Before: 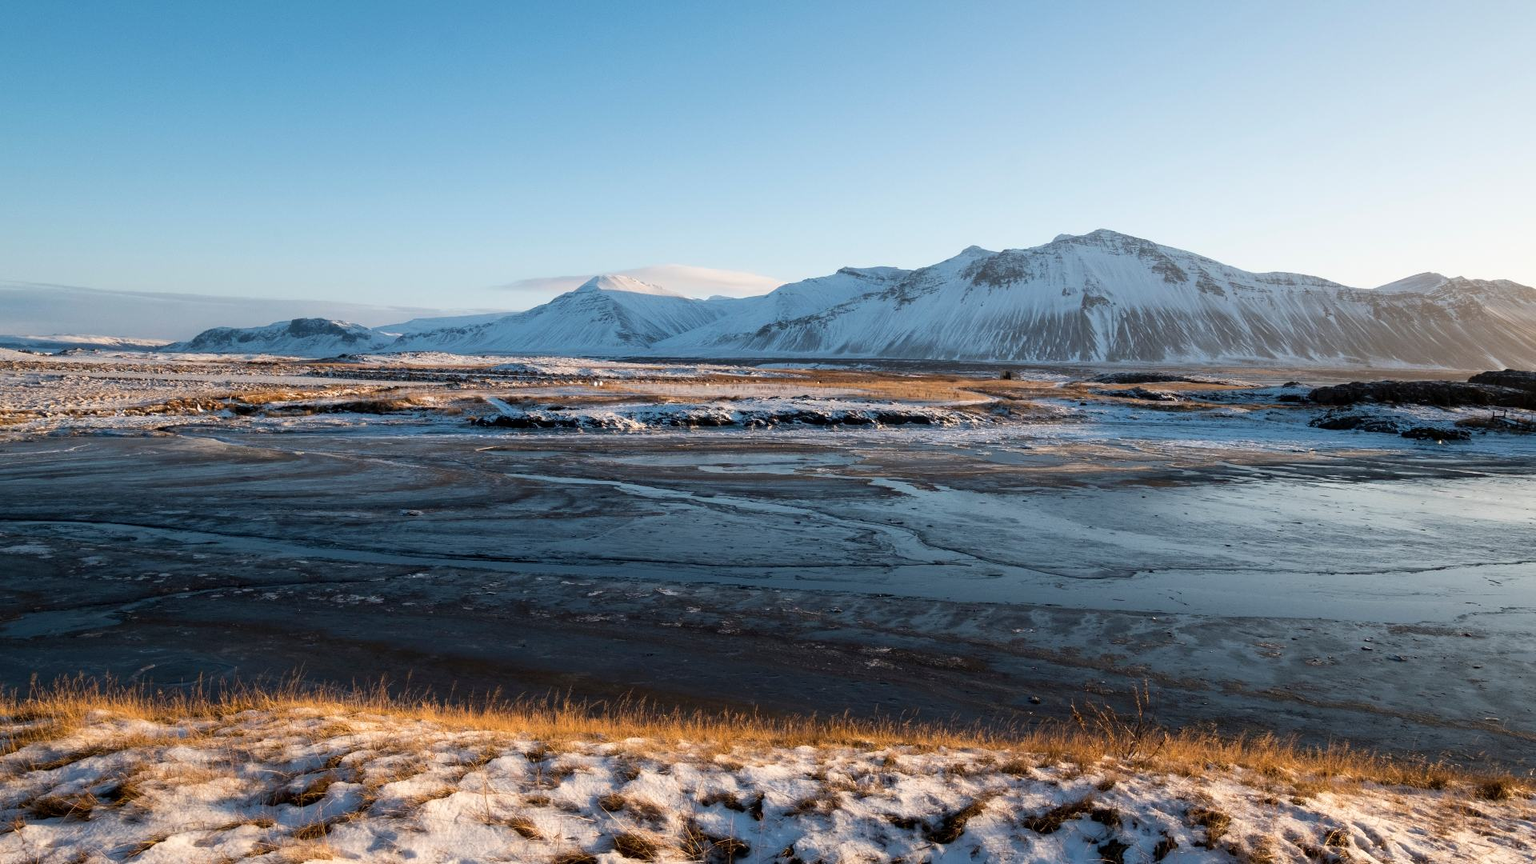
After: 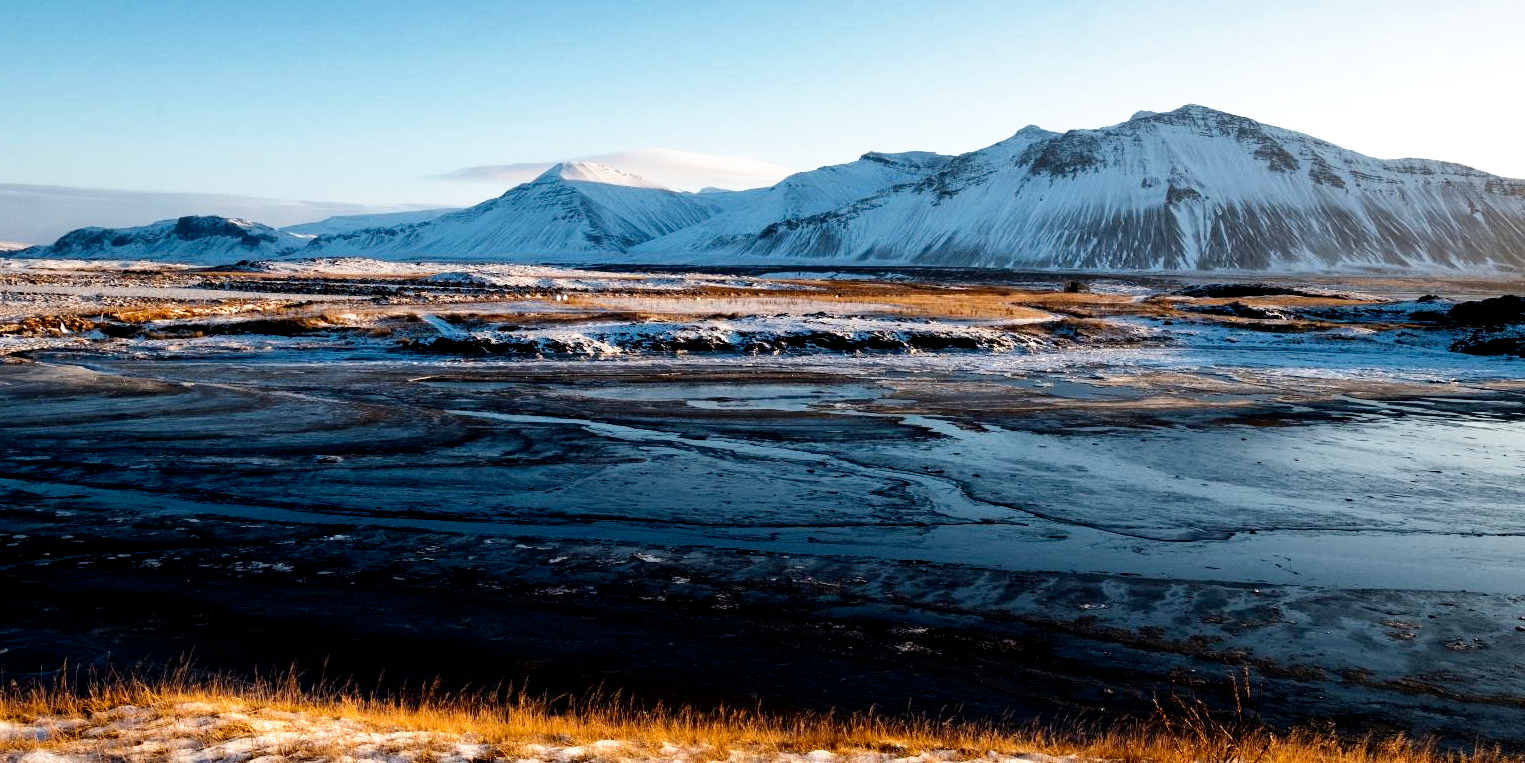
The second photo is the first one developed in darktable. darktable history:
shadows and highlights: shadows 12, white point adjustment 1.2, soften with gaussian
filmic rgb: black relative exposure -5.5 EV, white relative exposure 2.5 EV, threshold 3 EV, target black luminance 0%, hardness 4.51, latitude 67.35%, contrast 1.453, shadows ↔ highlights balance -3.52%, preserve chrominance no, color science v4 (2020), contrast in shadows soft, enable highlight reconstruction true
crop: left 9.712%, top 16.928%, right 10.845%, bottom 12.332%
